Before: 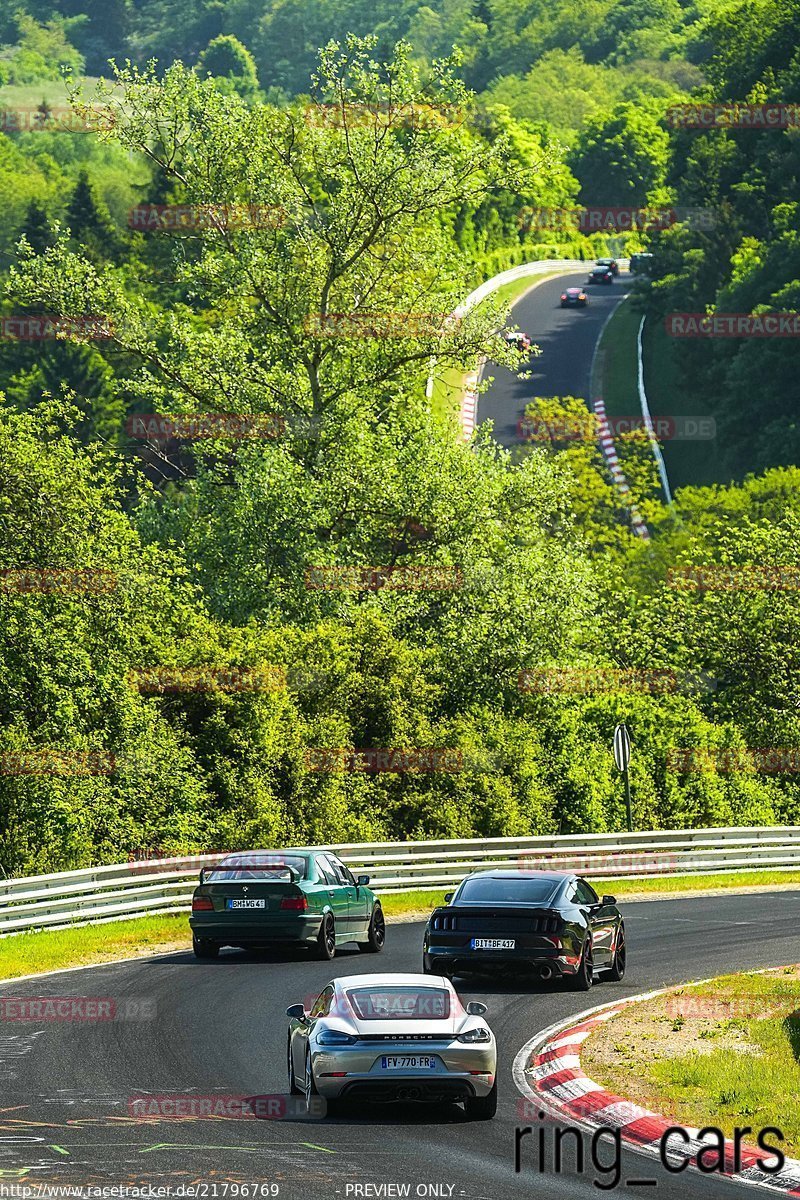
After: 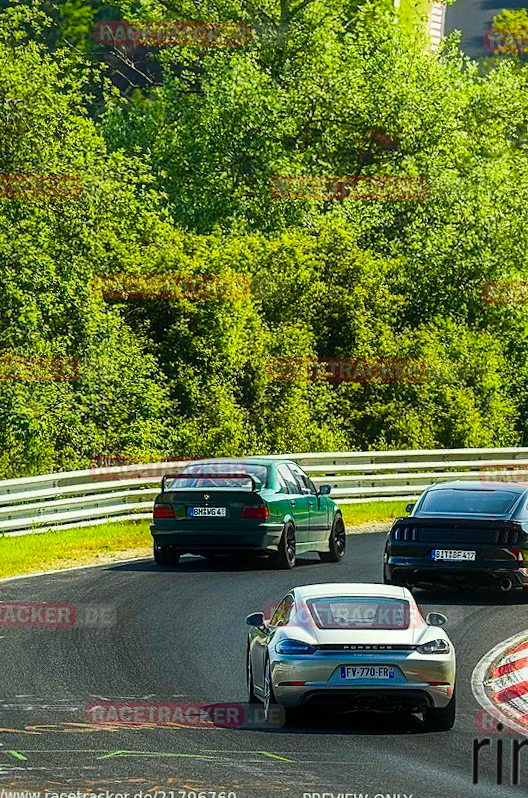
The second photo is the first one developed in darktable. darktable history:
contrast equalizer: octaves 7, y [[0.5, 0.486, 0.447, 0.446, 0.489, 0.5], [0.5 ×6], [0.5 ×6], [0 ×6], [0 ×6]]
local contrast: mode bilateral grid, contrast 19, coarseness 51, detail 149%, midtone range 0.2
color correction: highlights a* -4.72, highlights b* 5.06, saturation 0.964
crop and rotate: angle -0.745°, left 3.583%, top 32.177%, right 29.056%
color balance rgb: perceptual saturation grading › global saturation 35.103%, perceptual saturation grading › highlights -29.79%, perceptual saturation grading › shadows 34.926%
